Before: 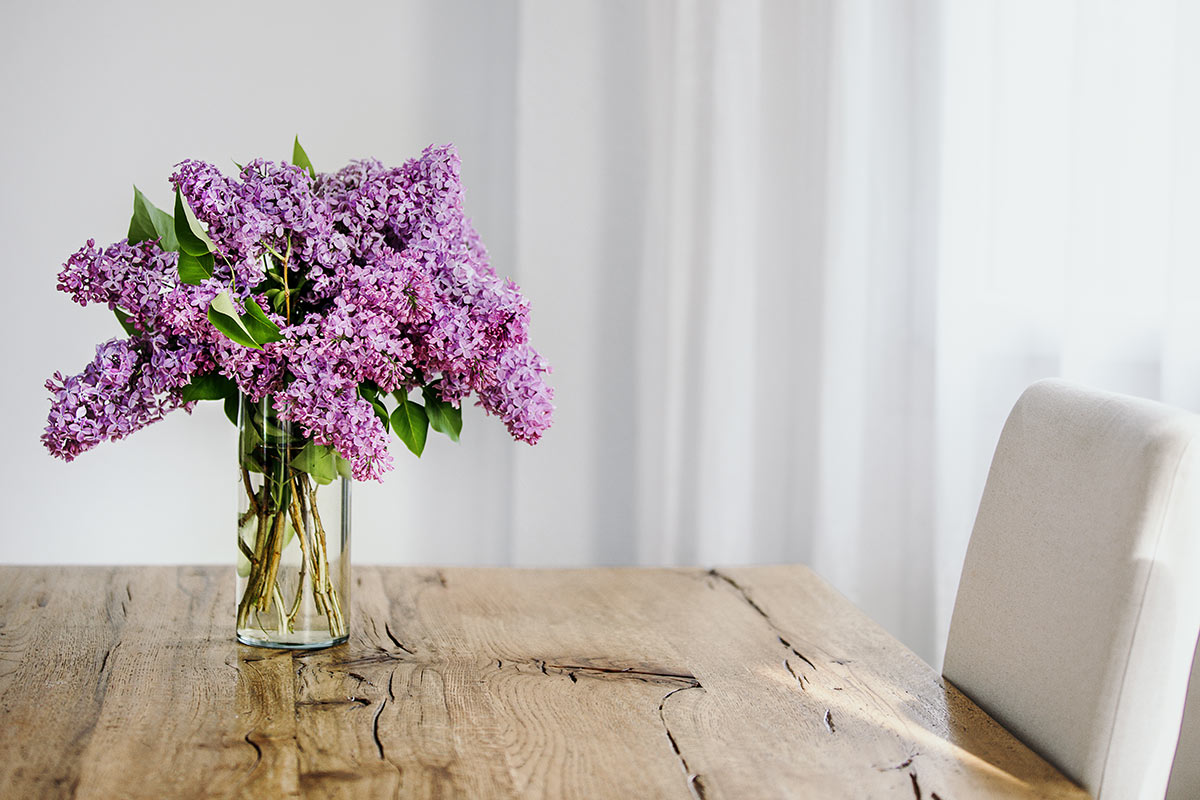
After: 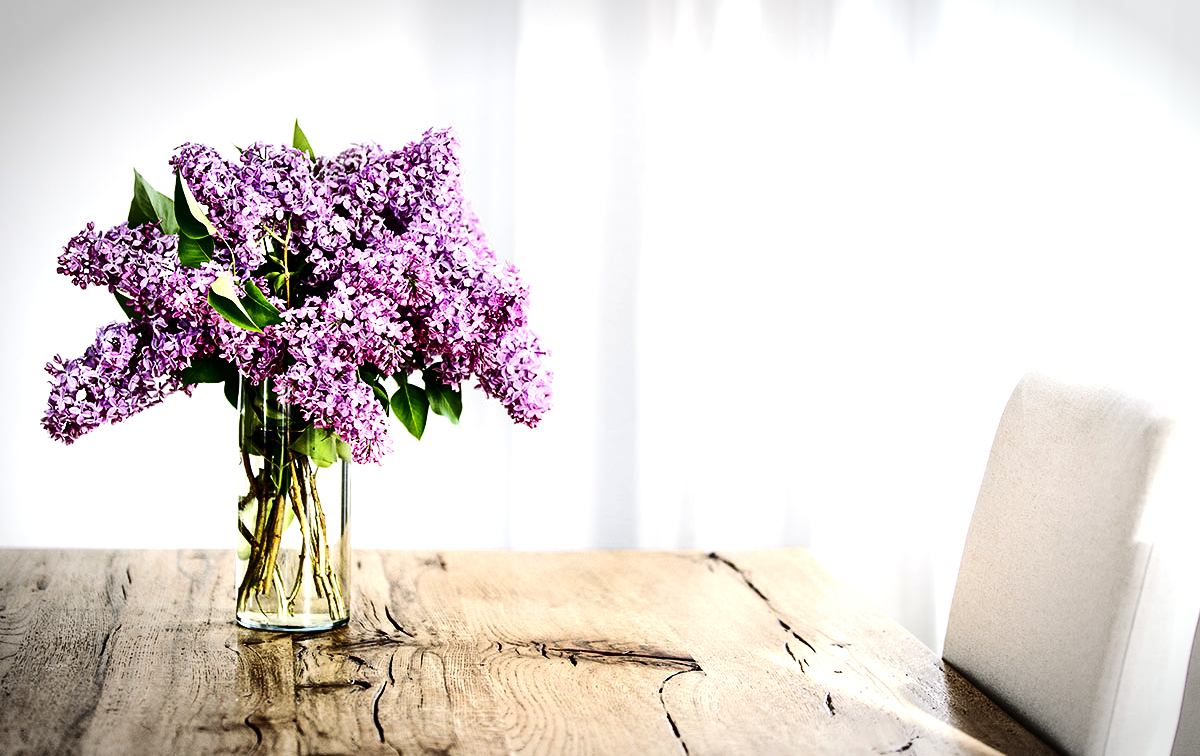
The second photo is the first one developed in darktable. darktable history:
vignetting: automatic ratio true
tone equalizer: -8 EV -1.07 EV, -7 EV -1.02 EV, -6 EV -0.872 EV, -5 EV -0.578 EV, -3 EV 0.561 EV, -2 EV 0.848 EV, -1 EV 0.991 EV, +0 EV 1.06 EV, edges refinement/feathering 500, mask exposure compensation -1.57 EV, preserve details no
crop and rotate: top 2.144%, bottom 3.233%
contrast brightness saturation: contrast 0.197, brightness -0.113, saturation 0.101
